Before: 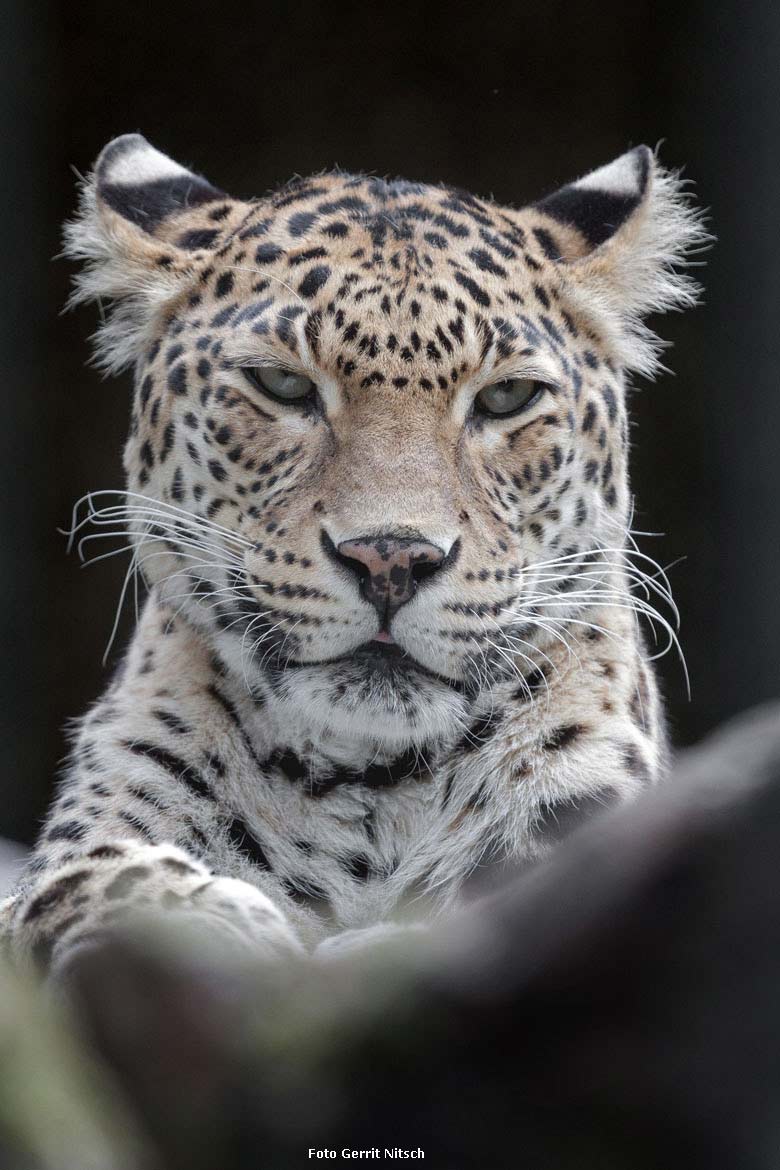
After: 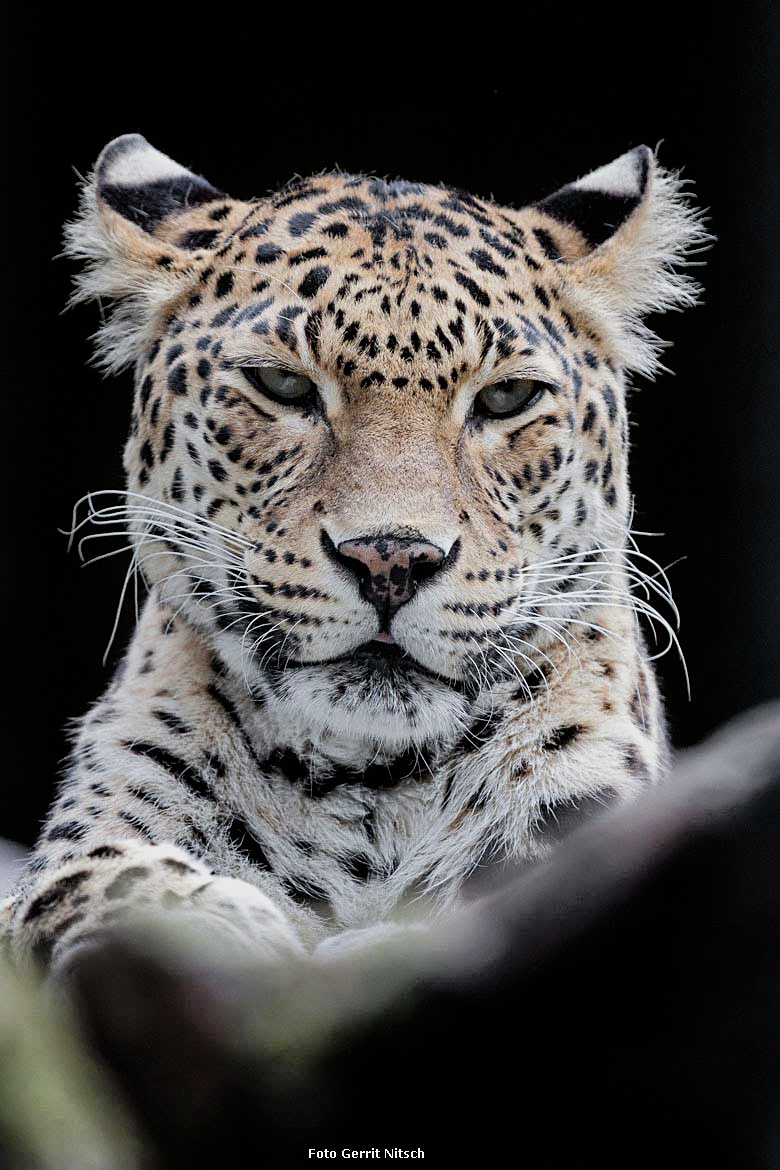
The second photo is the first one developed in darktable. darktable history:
sharpen: on, module defaults
shadows and highlights: on, module defaults
color balance rgb: perceptual saturation grading › global saturation 30.73%, perceptual brilliance grading › highlights 14.035%, perceptual brilliance grading › shadows -18.353%, global vibrance 5.54%
filmic rgb: black relative exposure -7.5 EV, white relative exposure 5 EV, hardness 3.31, contrast 1.296
